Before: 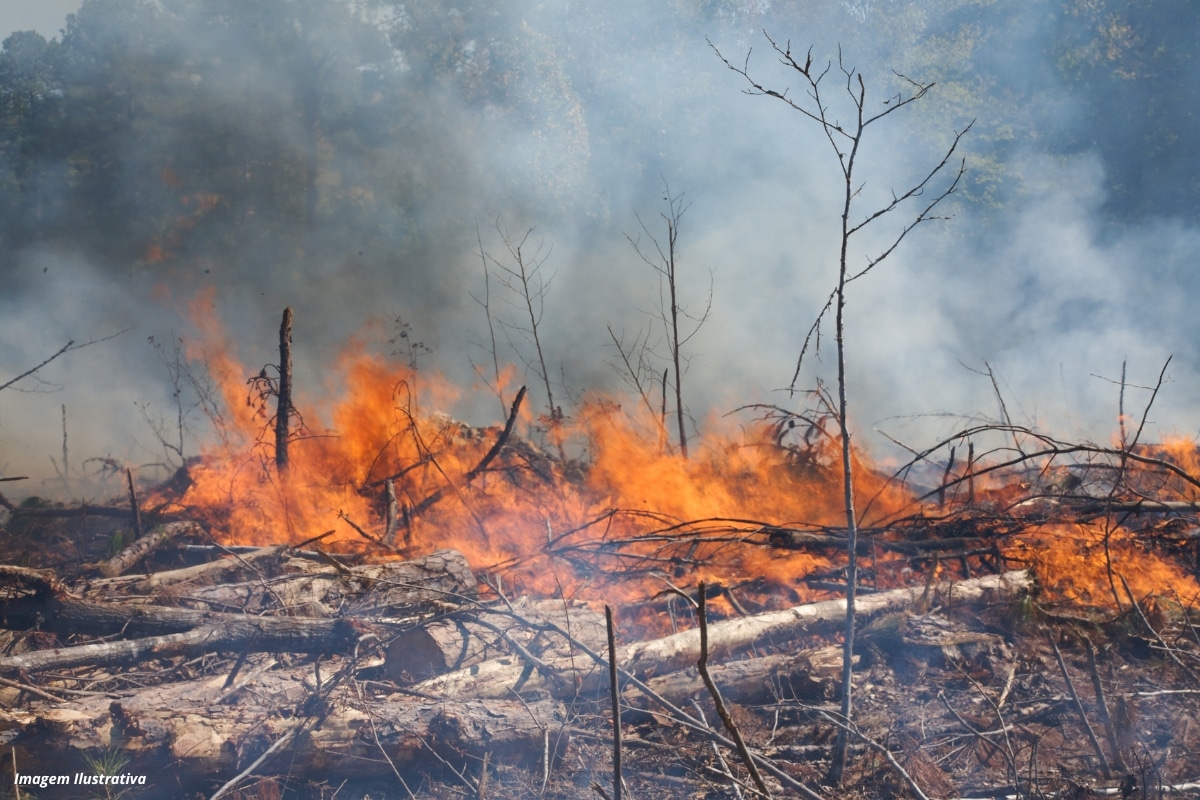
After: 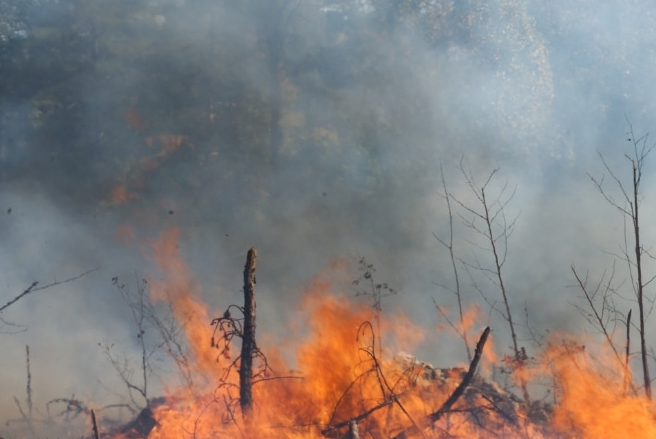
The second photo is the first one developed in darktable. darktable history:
exposure: compensate highlight preservation false
crop and rotate: left 3.047%, top 7.509%, right 42.236%, bottom 37.598%
